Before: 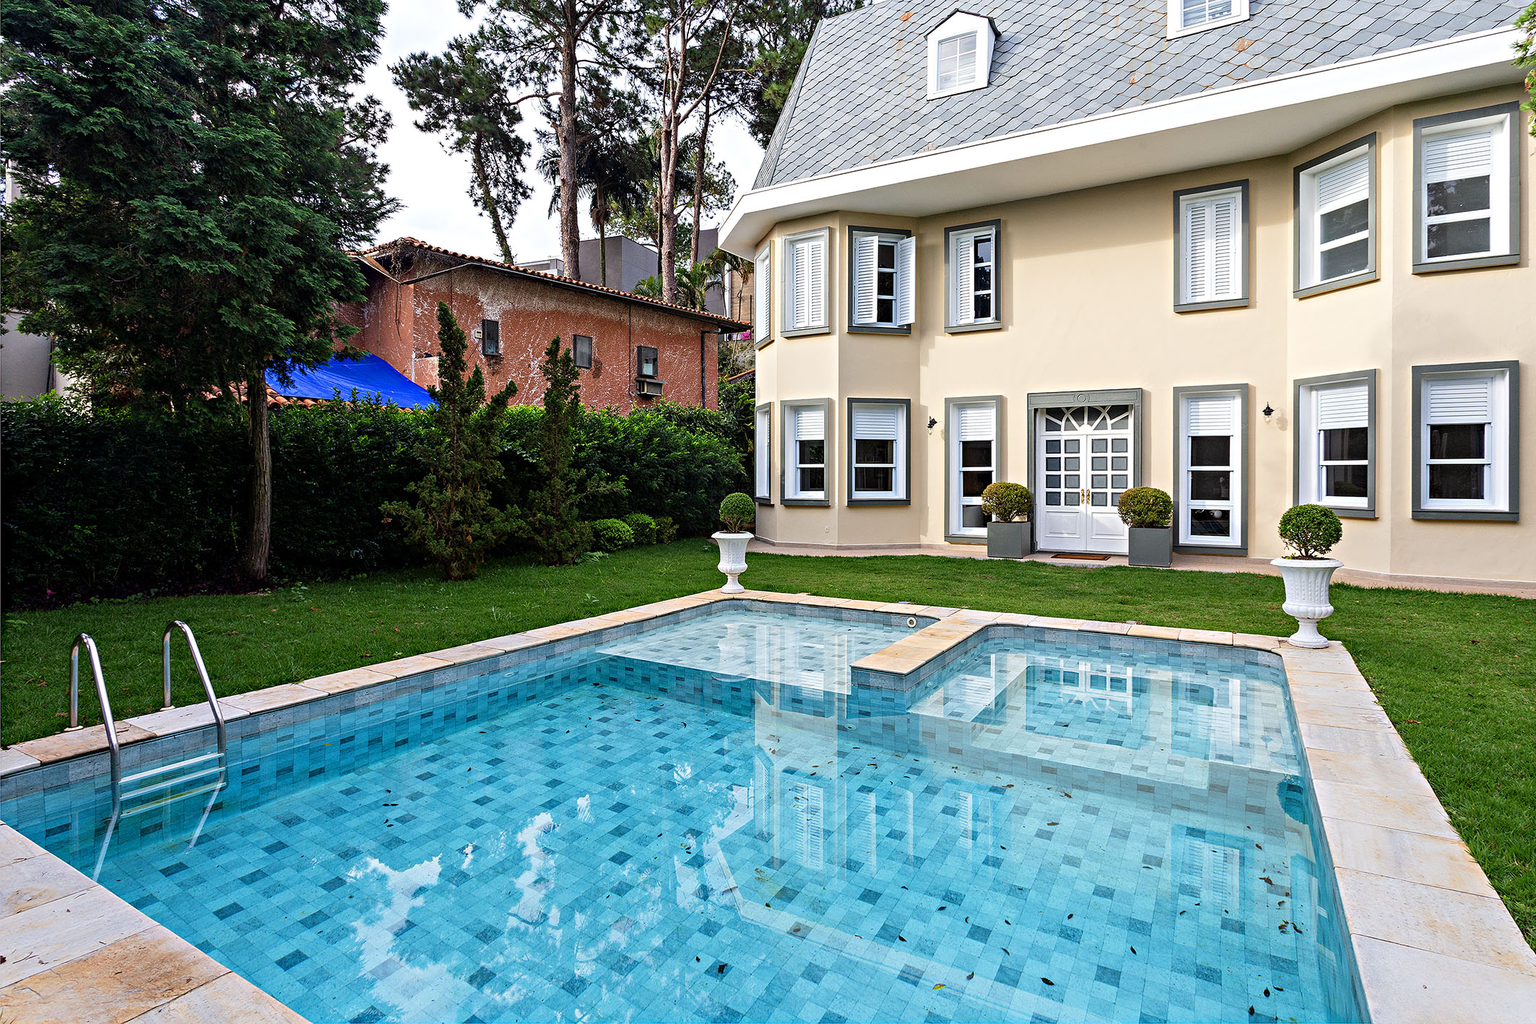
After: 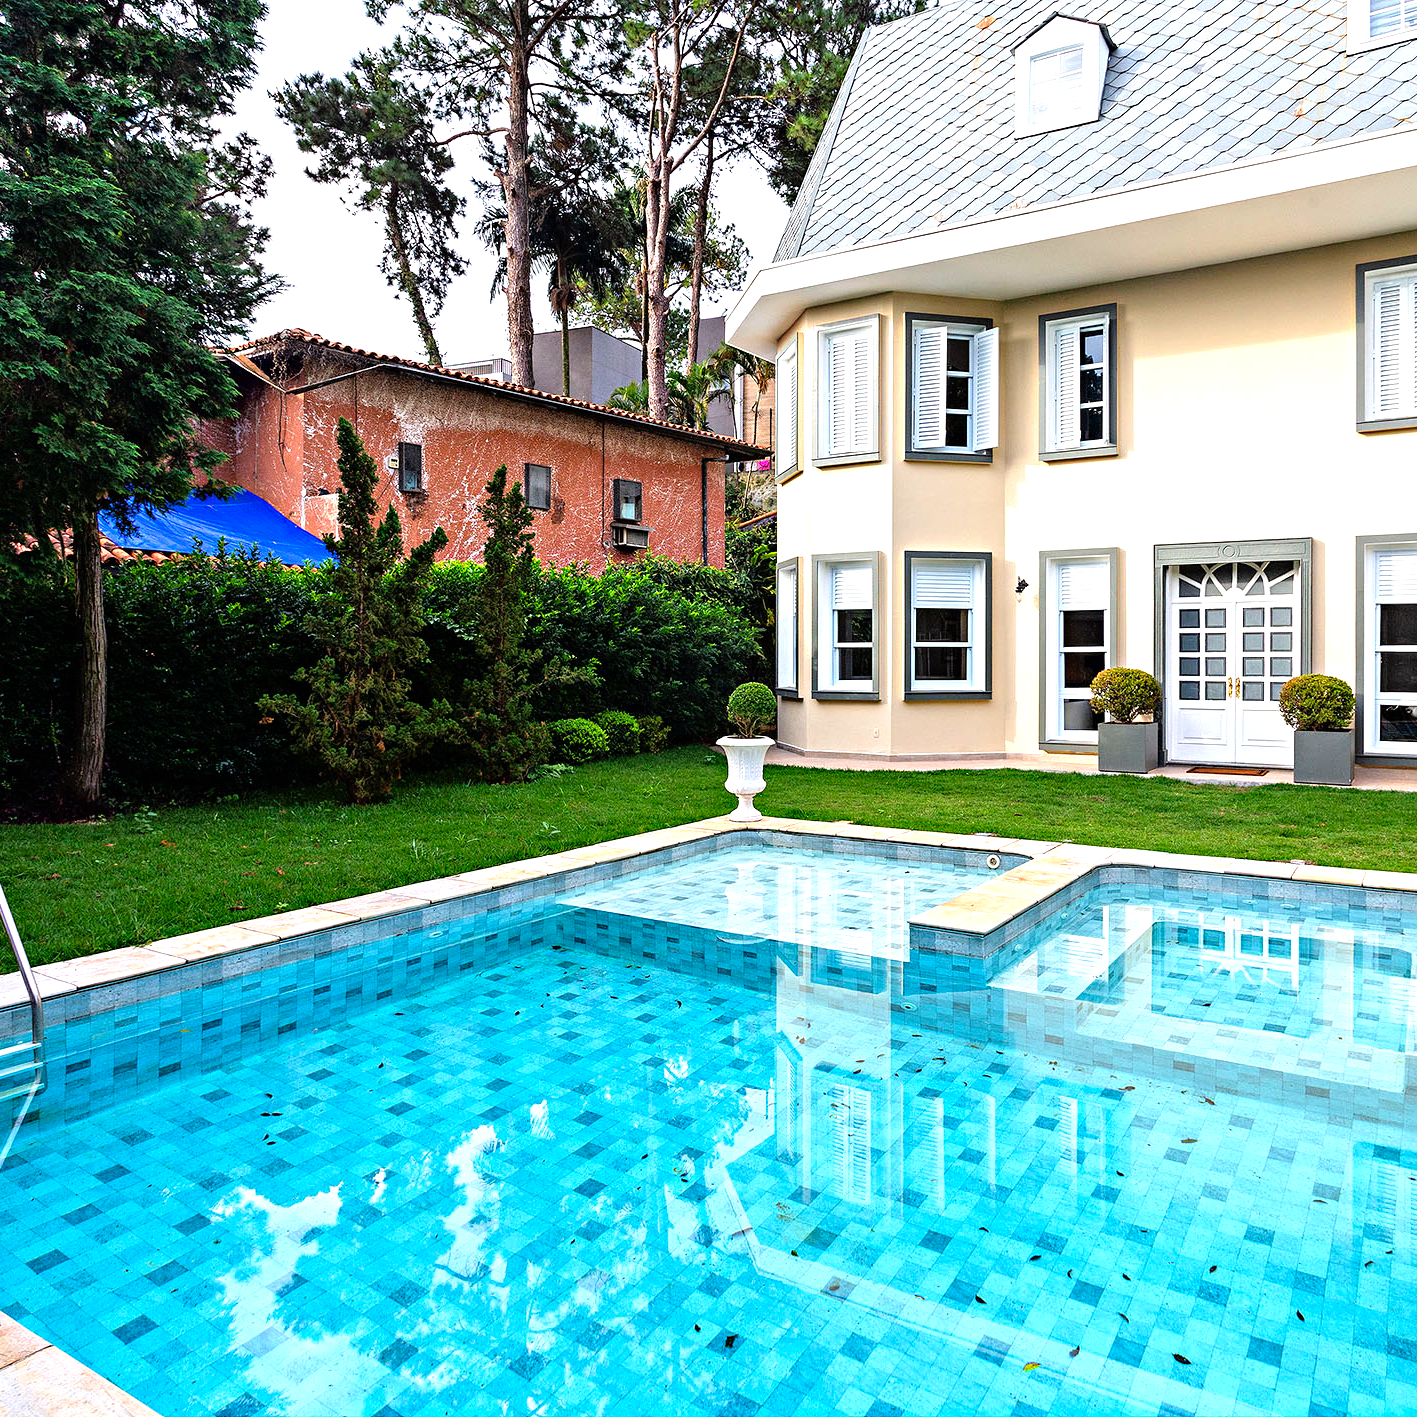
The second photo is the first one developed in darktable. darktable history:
rgb curve: curves: ch0 [(0, 0) (0.136, 0.078) (0.262, 0.245) (0.414, 0.42) (1, 1)], compensate middle gray true, preserve colors basic power
crop and rotate: left 12.648%, right 20.685%
exposure: black level correction 0, exposure 0.7 EV, compensate exposure bias true, compensate highlight preservation false
